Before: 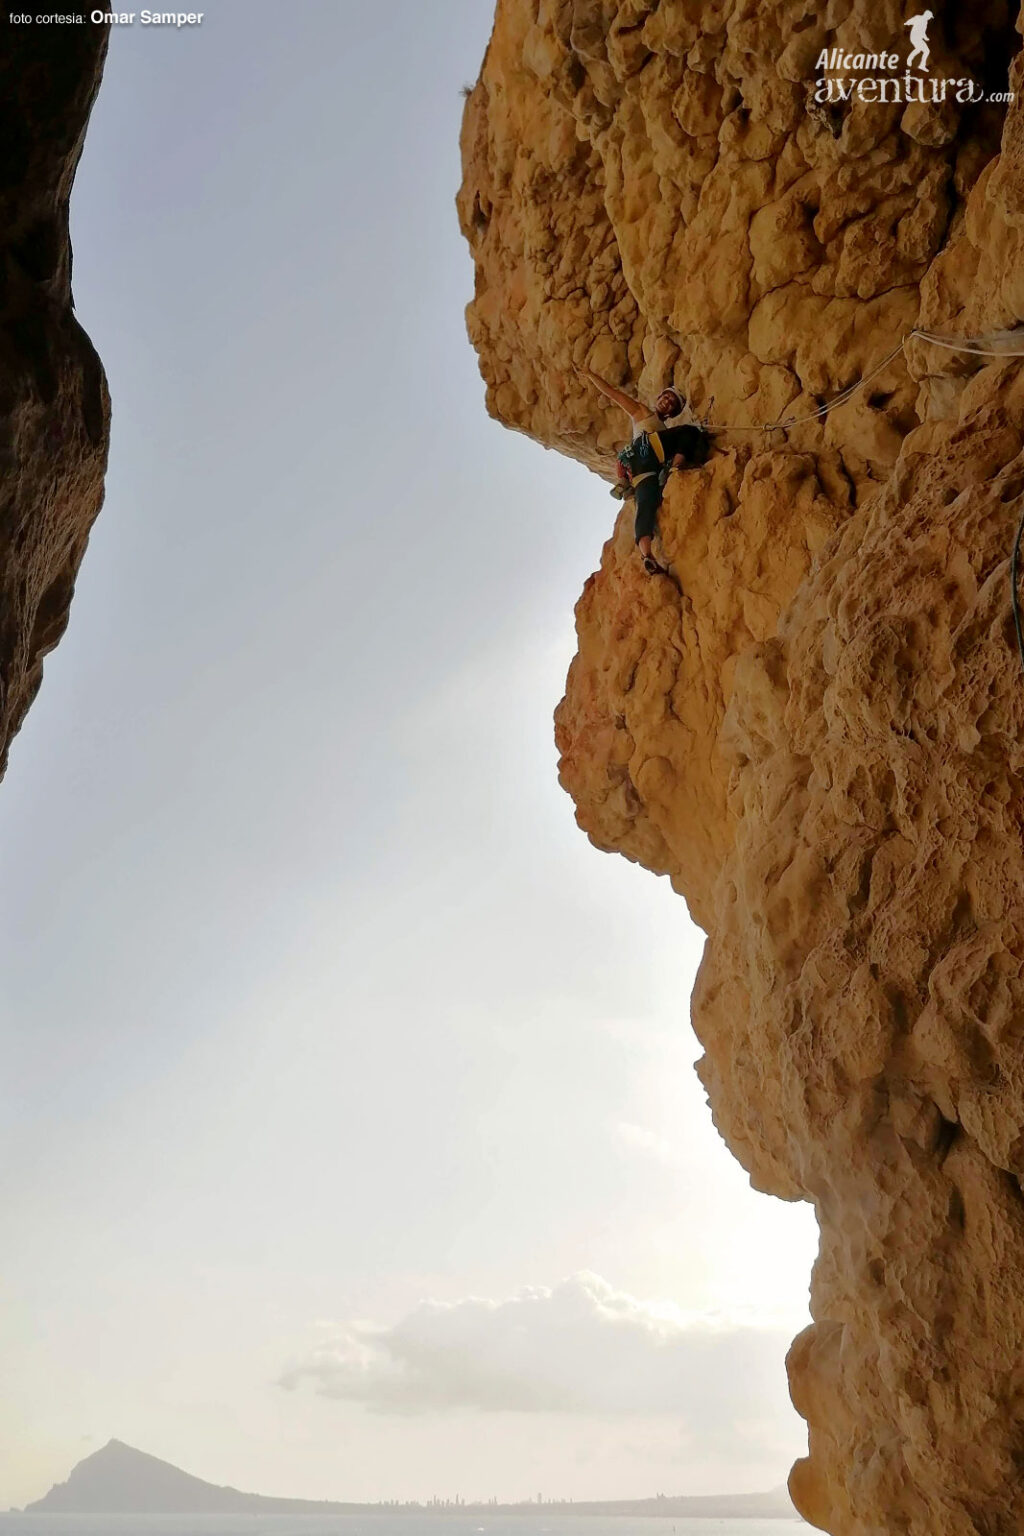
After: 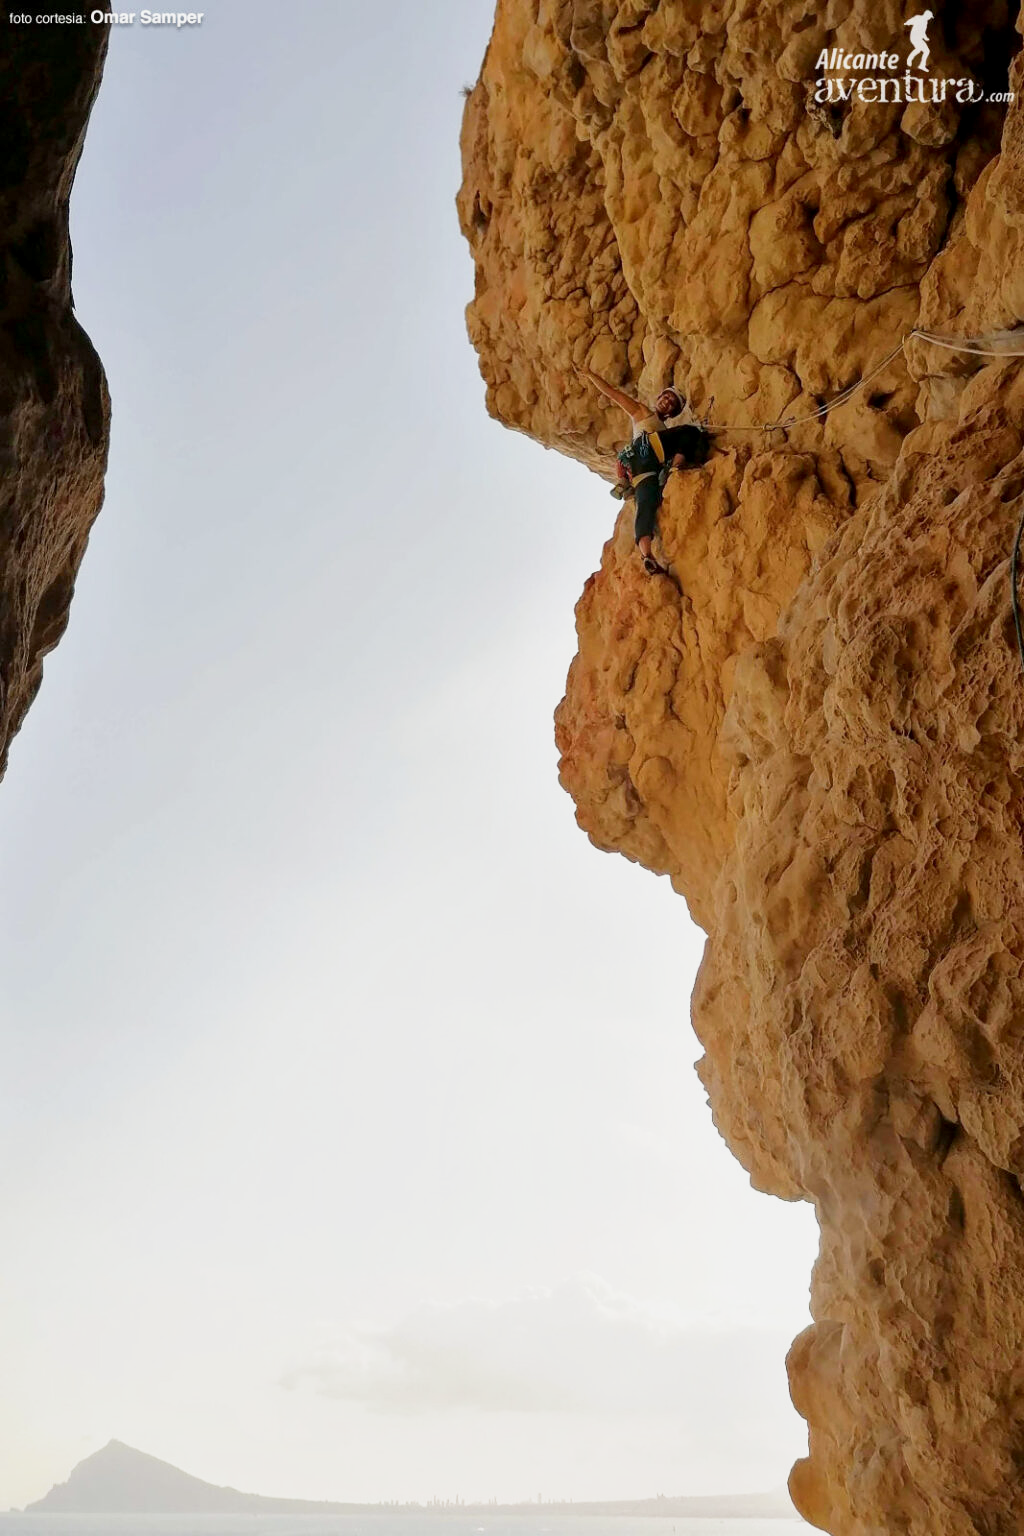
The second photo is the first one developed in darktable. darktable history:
local contrast: highlights 100%, shadows 100%, detail 120%, midtone range 0.2
base curve: curves: ch0 [(0, 0) (0.088, 0.125) (0.176, 0.251) (0.354, 0.501) (0.613, 0.749) (1, 0.877)], preserve colors none
